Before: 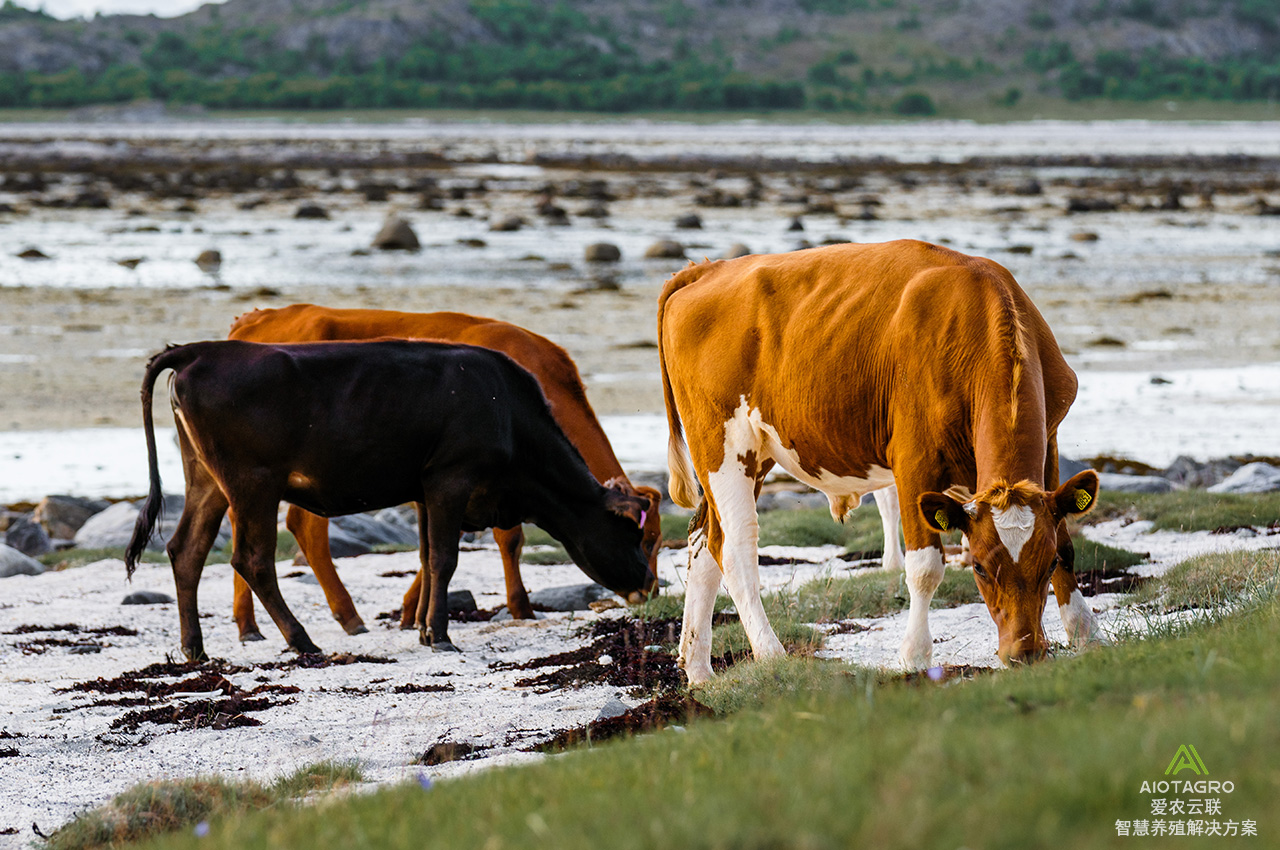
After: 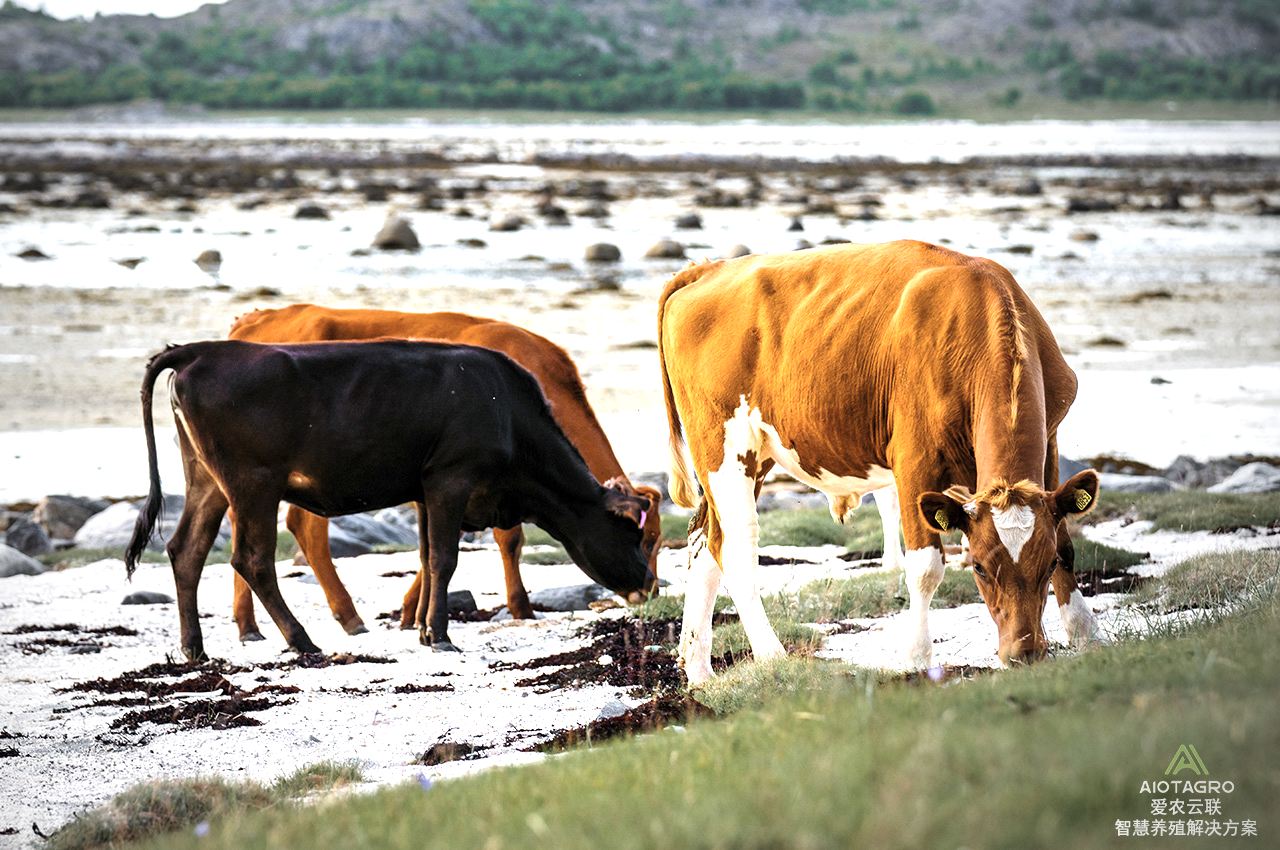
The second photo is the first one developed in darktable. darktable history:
exposure: exposure 1.15 EV, compensate highlight preservation false
vignetting: fall-off start 72.14%, fall-off radius 108.07%, brightness -0.713, saturation -0.488, center (-0.054, -0.359), width/height ratio 0.729
color correction: saturation 0.8
